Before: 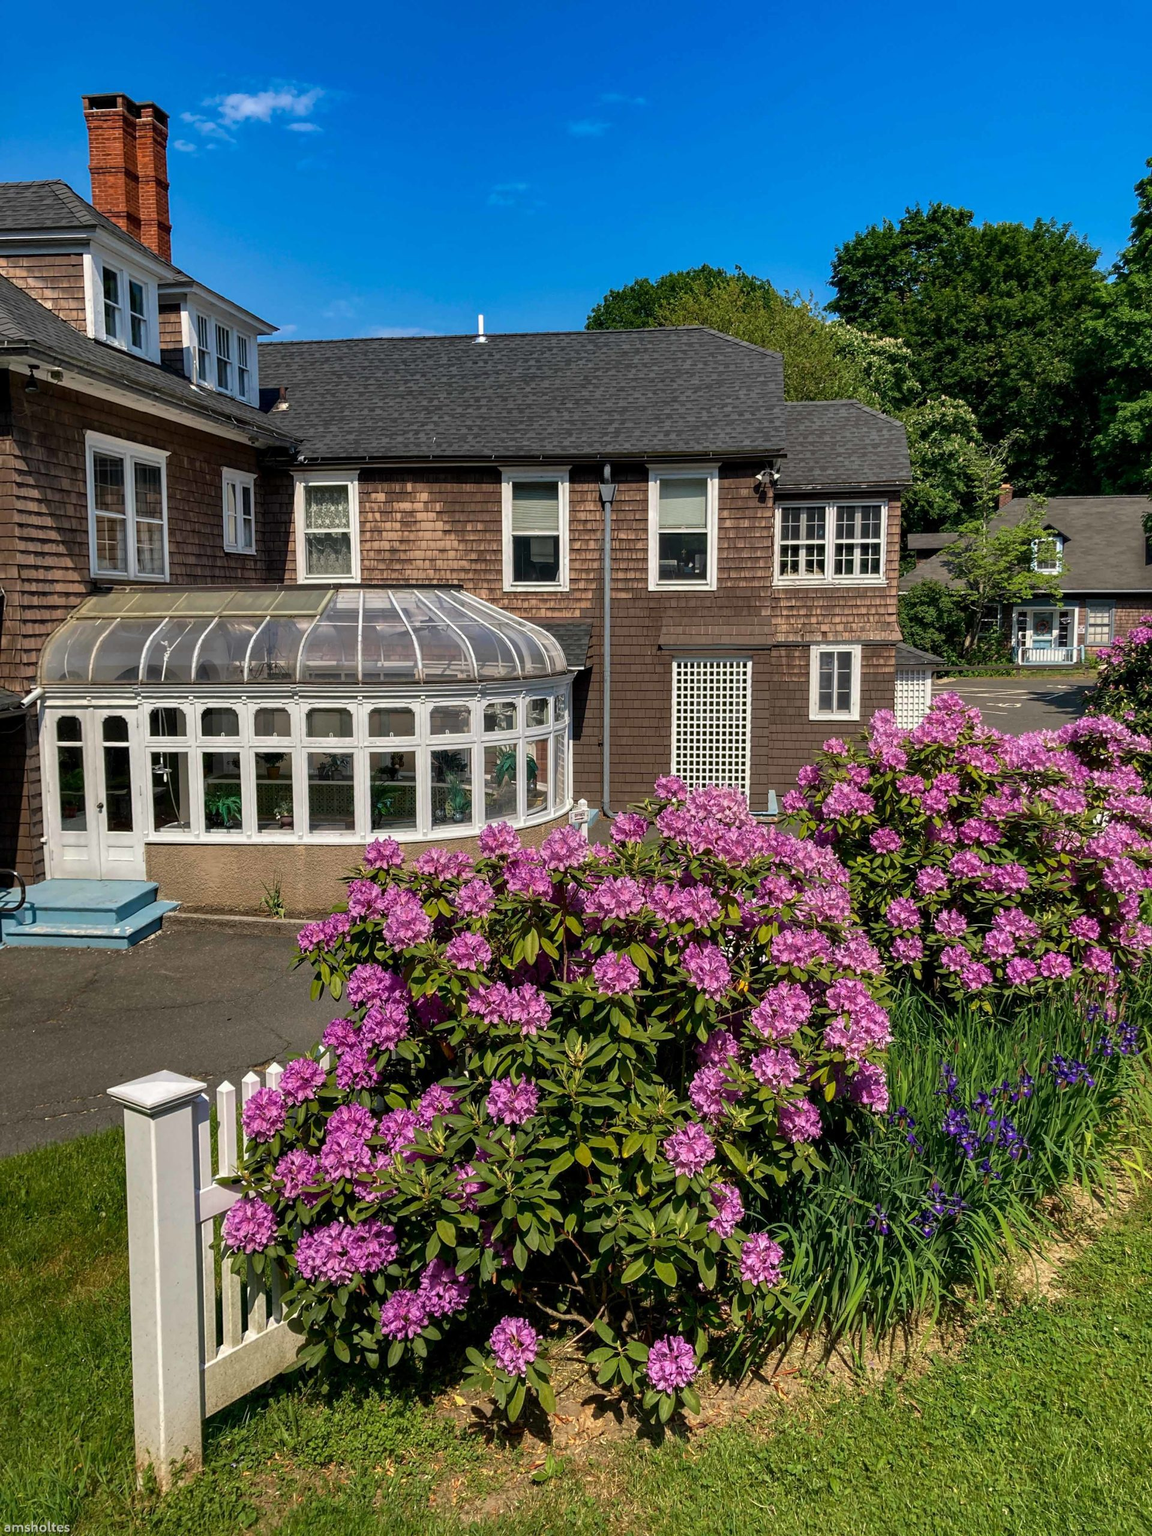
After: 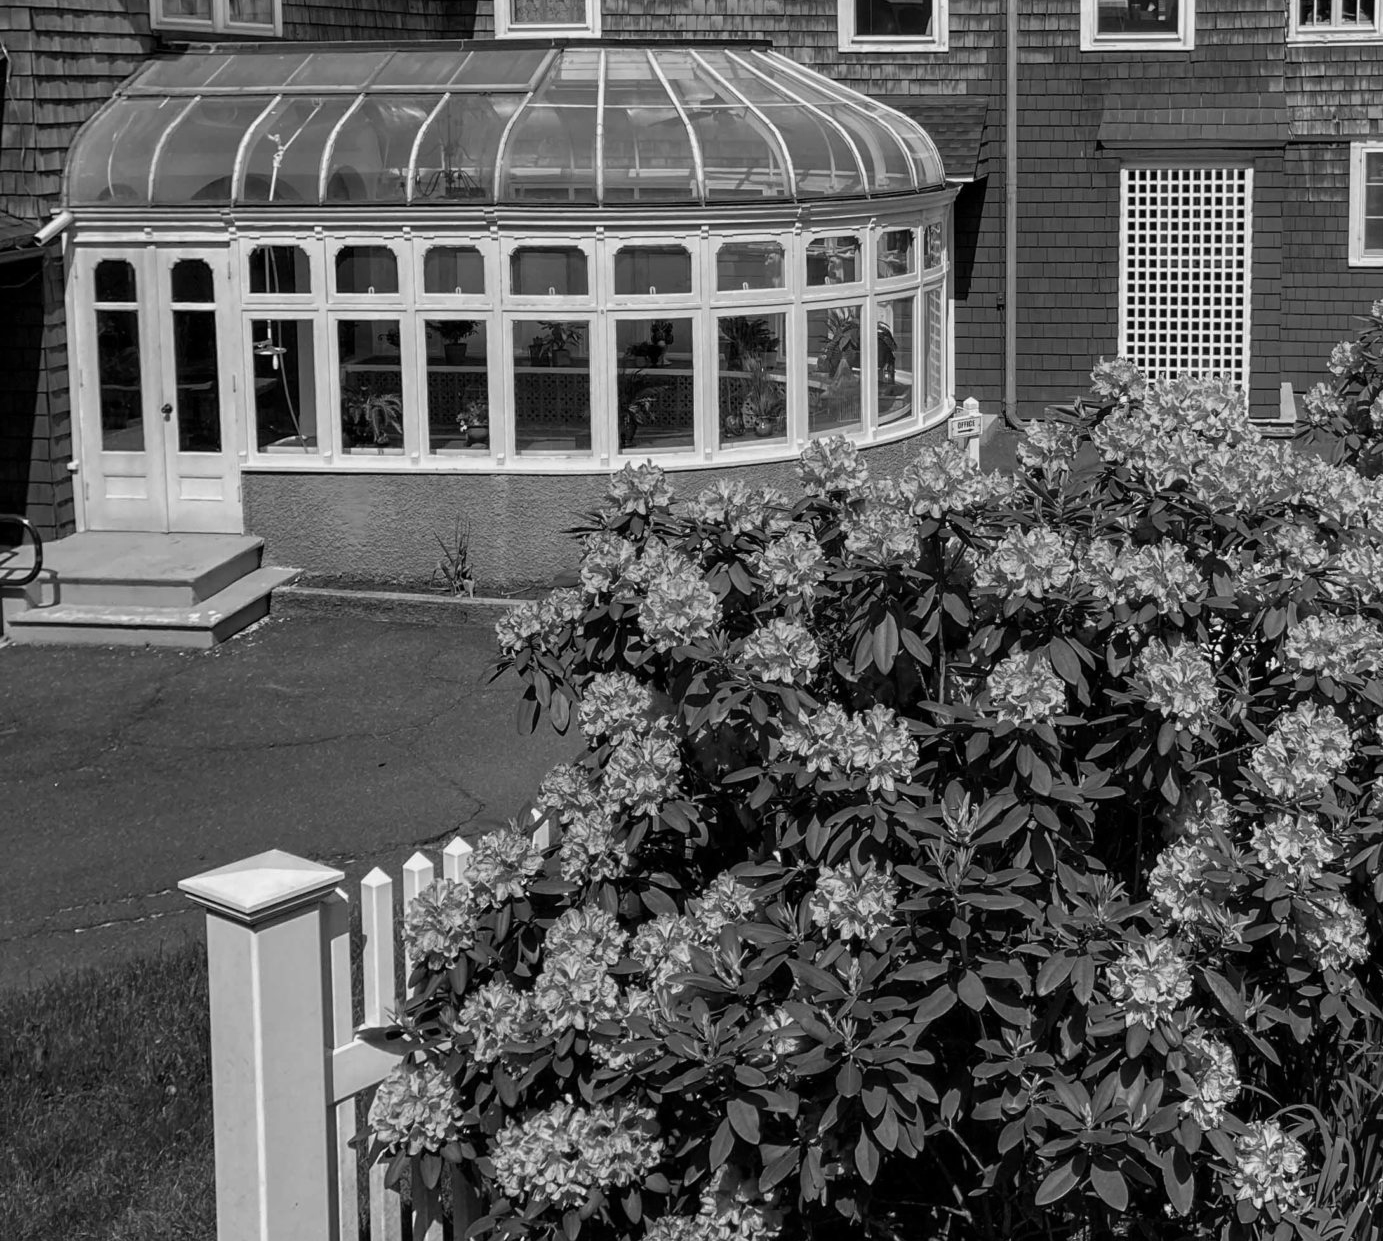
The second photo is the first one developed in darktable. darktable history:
crop: top 36.498%, right 27.964%, bottom 14.995%
color zones: curves: ch2 [(0, 0.5) (0.084, 0.497) (0.323, 0.335) (0.4, 0.497) (1, 0.5)], process mode strong
color calibration: output gray [0.253, 0.26, 0.487, 0], gray › normalize channels true, illuminant same as pipeline (D50), adaptation XYZ, x 0.346, y 0.359, gamut compression 0
